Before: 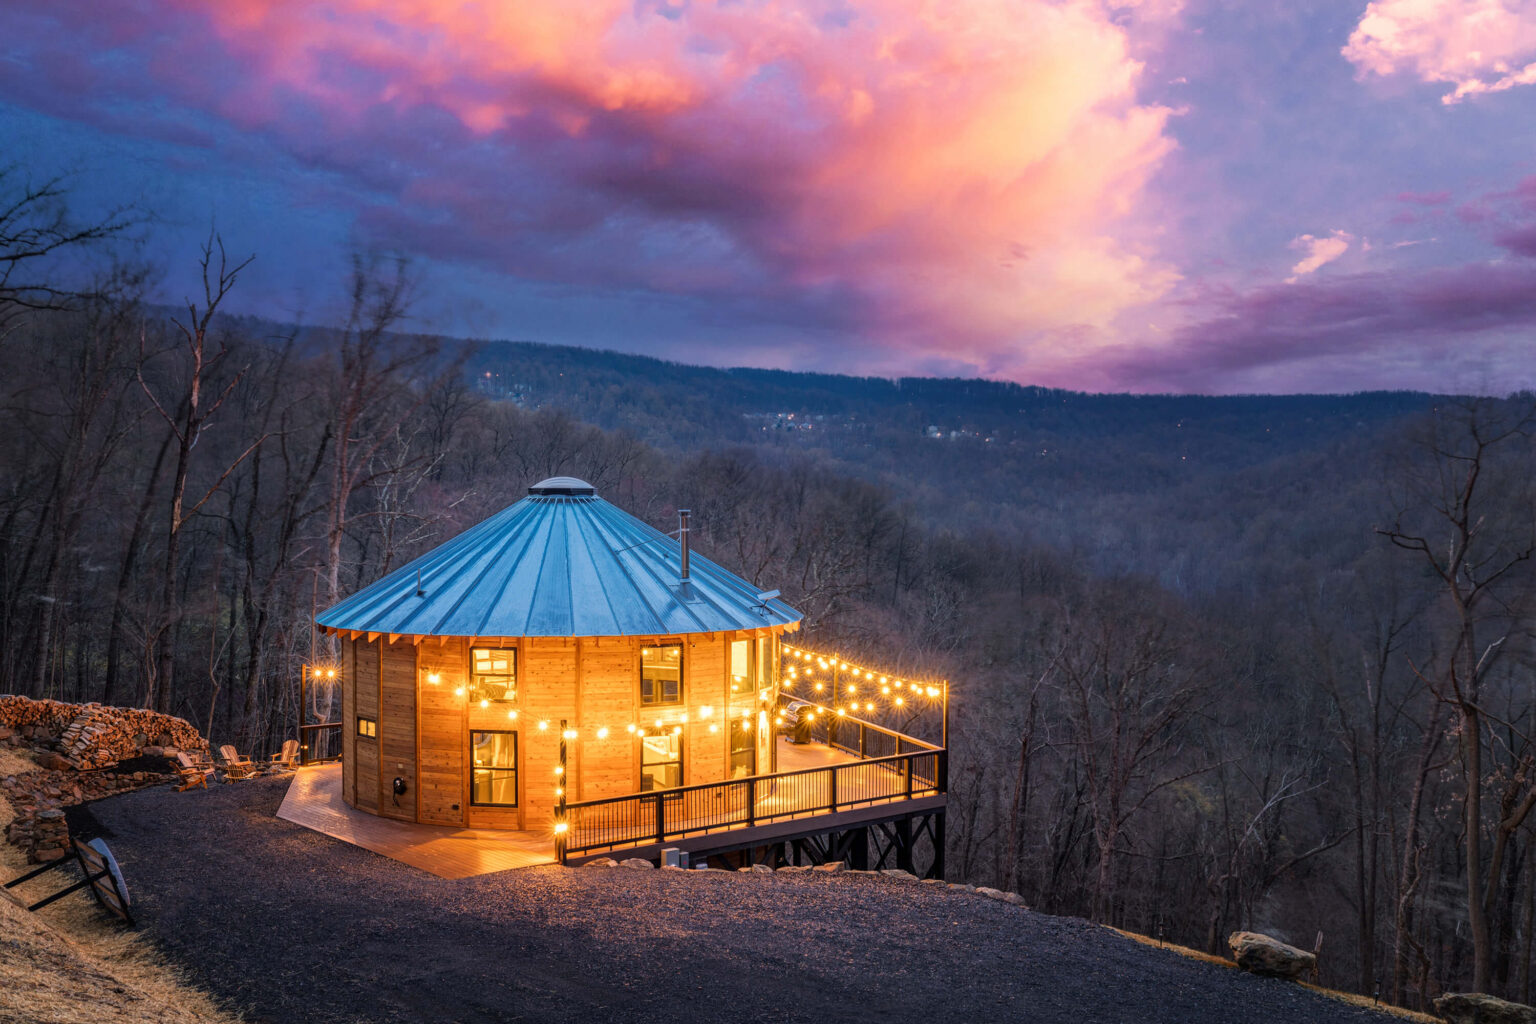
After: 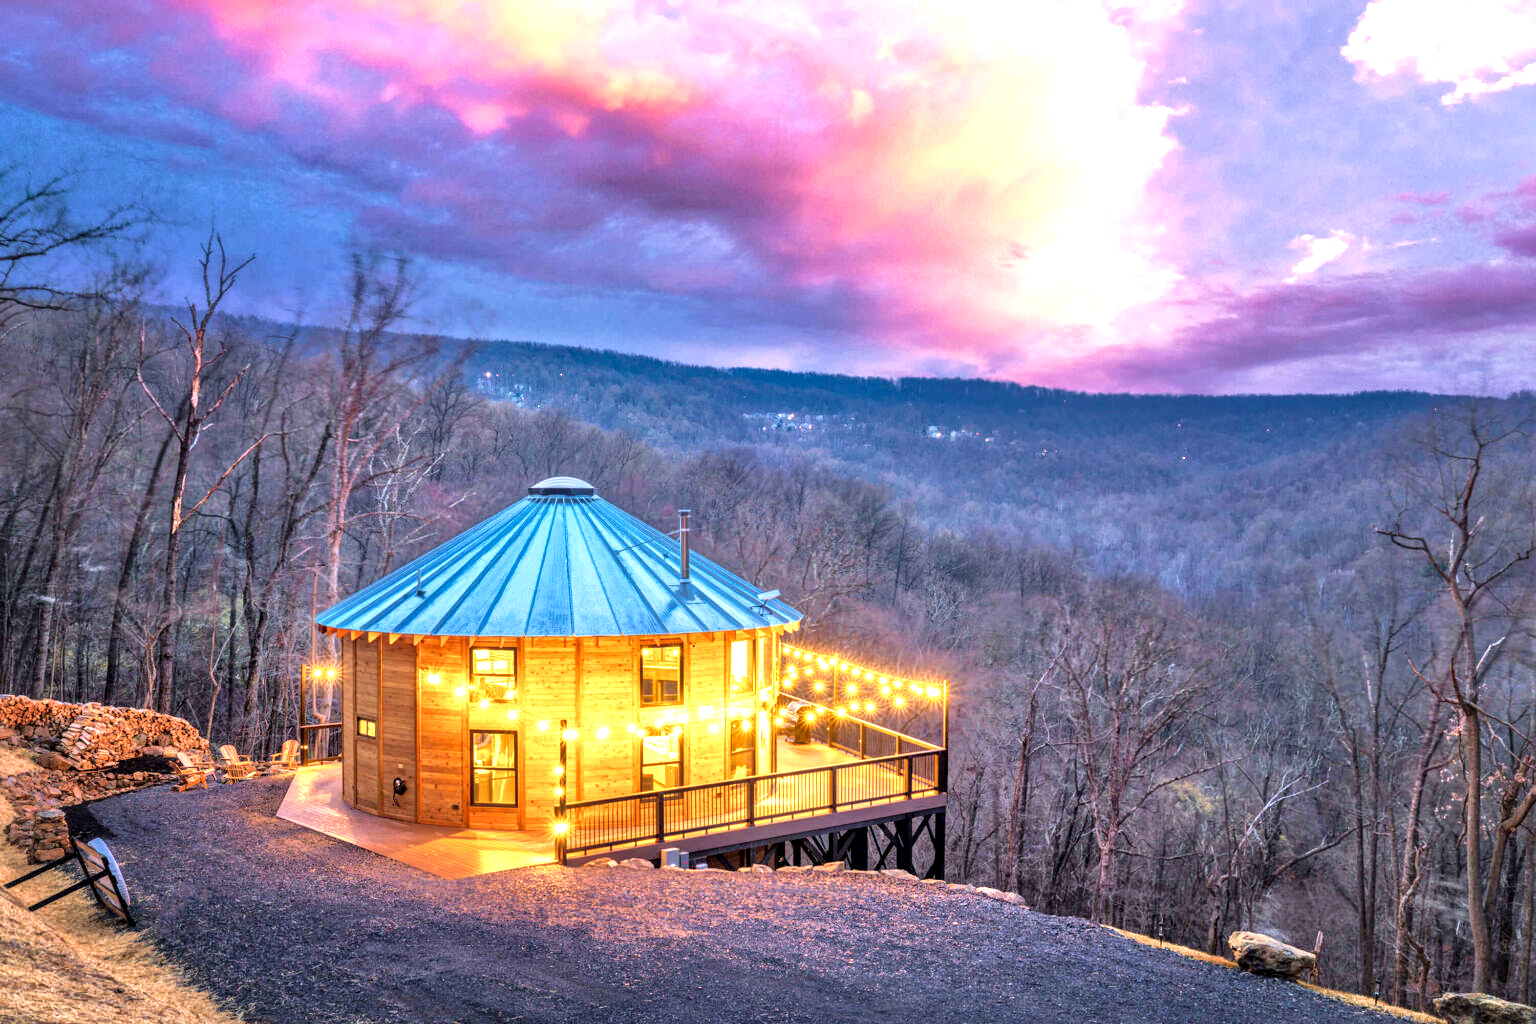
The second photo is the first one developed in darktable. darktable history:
tone equalizer: -7 EV 0.15 EV, -6 EV 0.6 EV, -5 EV 1.15 EV, -4 EV 1.33 EV, -3 EV 1.15 EV, -2 EV 0.6 EV, -1 EV 0.15 EV, mask exposure compensation -0.5 EV
exposure: exposure 1 EV, compensate highlight preservation false
velvia: on, module defaults
local contrast: mode bilateral grid, contrast 20, coarseness 50, detail 150%, midtone range 0.2
